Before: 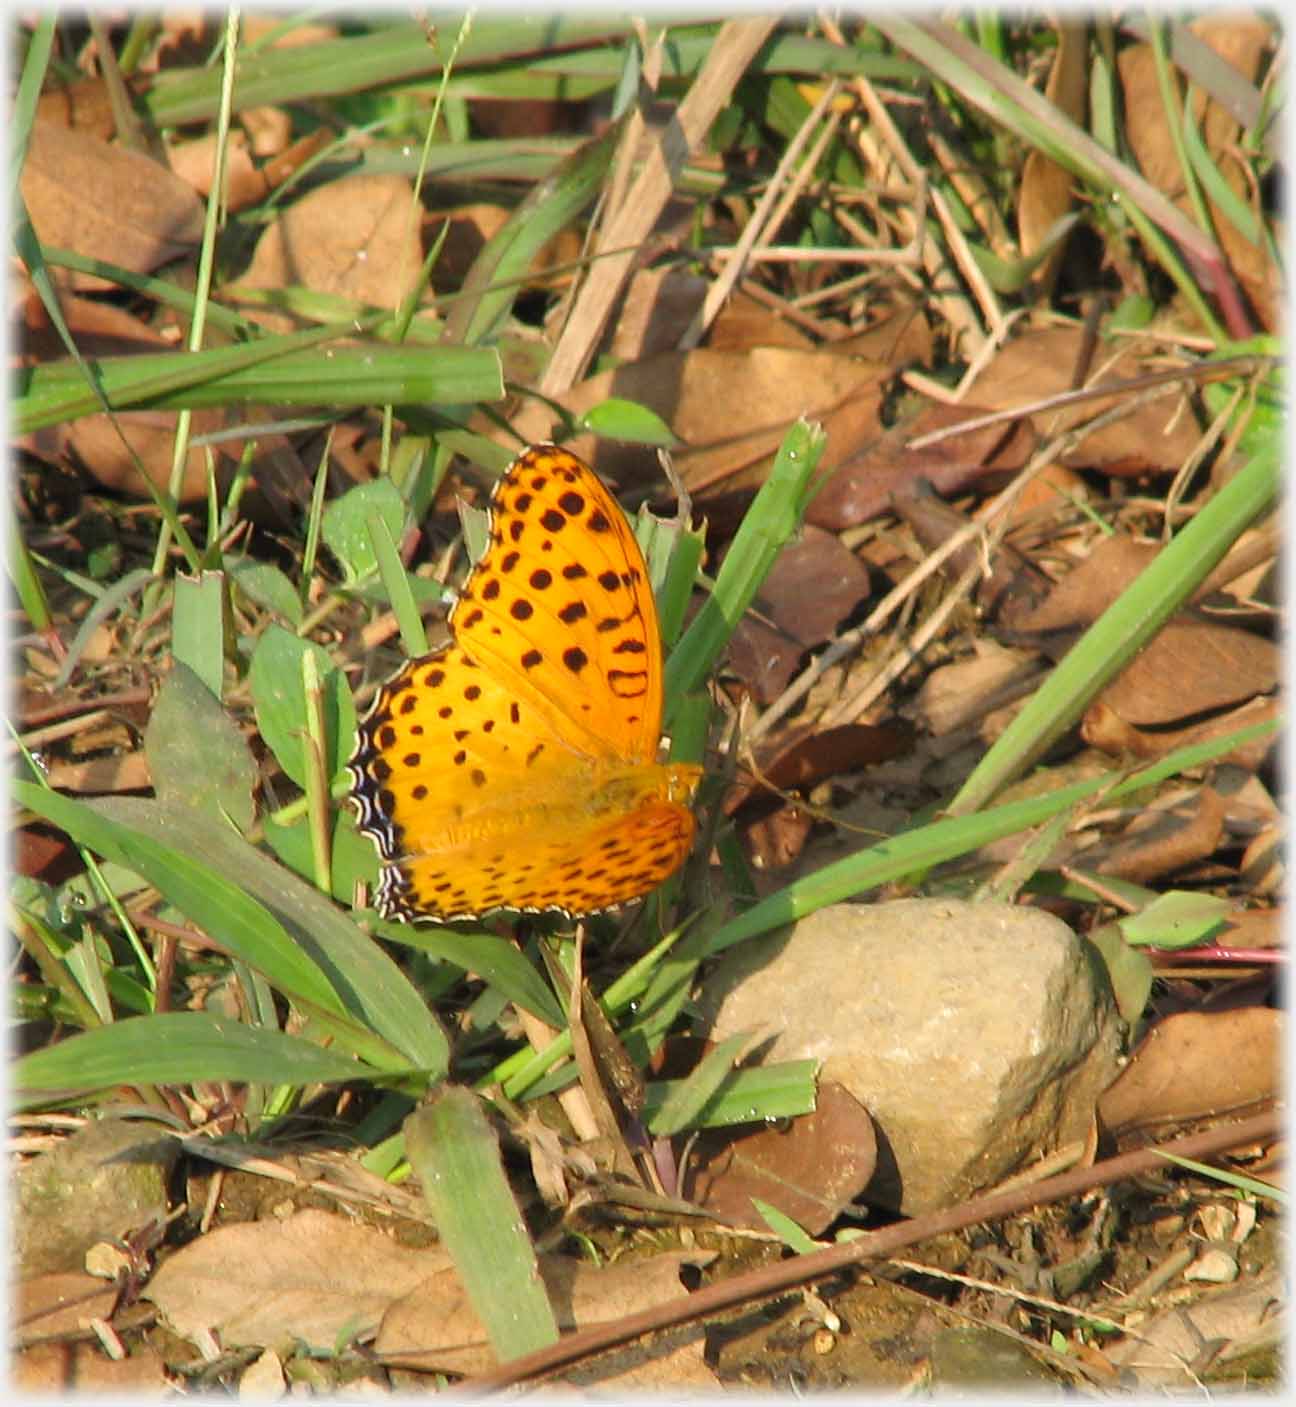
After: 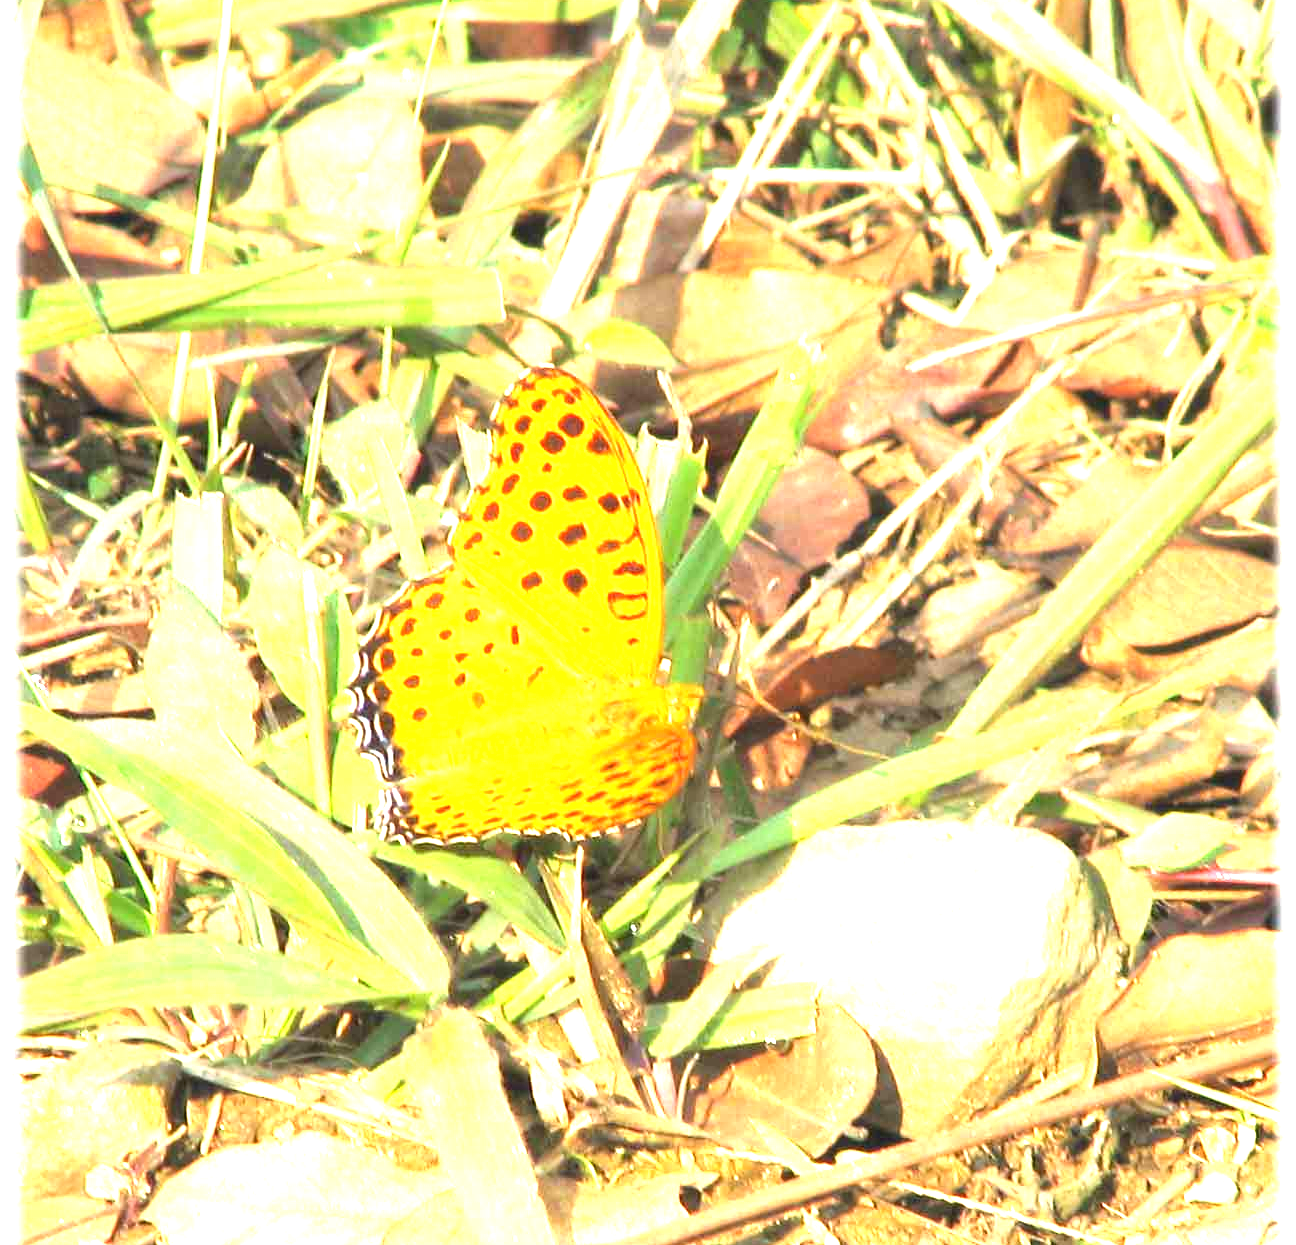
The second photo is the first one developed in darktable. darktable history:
crop and rotate: top 5.55%, bottom 5.952%
exposure: black level correction 0, exposure 1.905 EV, compensate exposure bias true, compensate highlight preservation false
